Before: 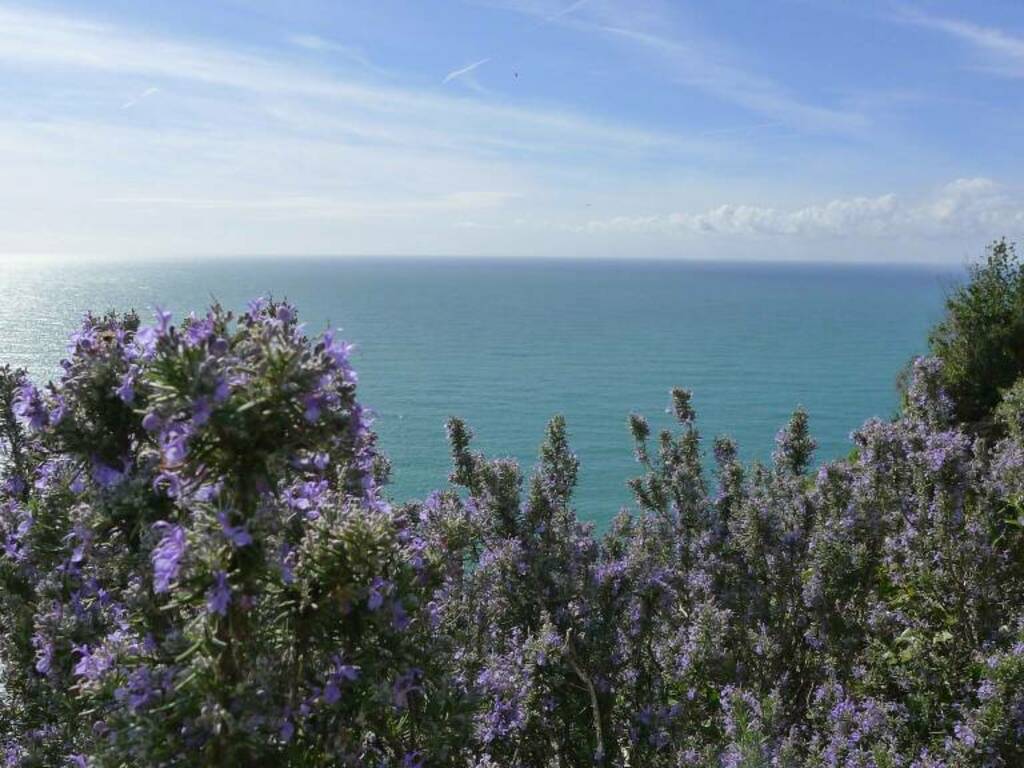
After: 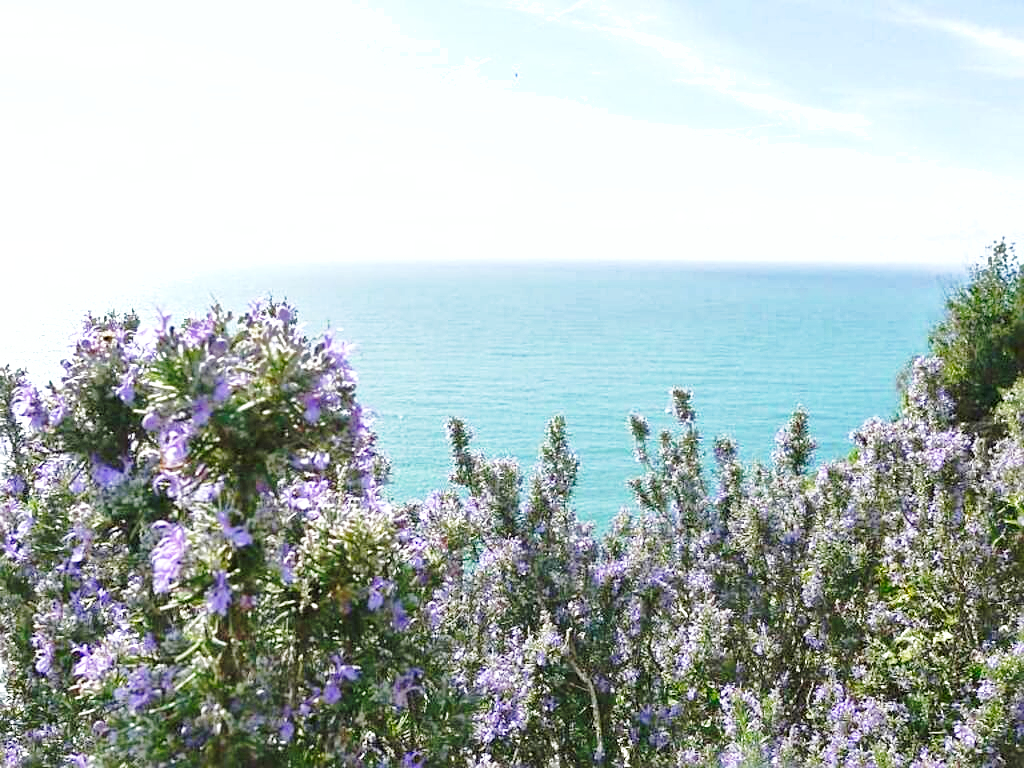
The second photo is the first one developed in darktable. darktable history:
sharpen: on, module defaults
base curve: curves: ch0 [(0, 0) (0.028, 0.03) (0.121, 0.232) (0.46, 0.748) (0.859, 0.968) (1, 1)], exposure shift 0.01, preserve colors none
shadows and highlights: on, module defaults
exposure: black level correction 0, exposure 1.2 EV, compensate exposure bias true, compensate highlight preservation false
